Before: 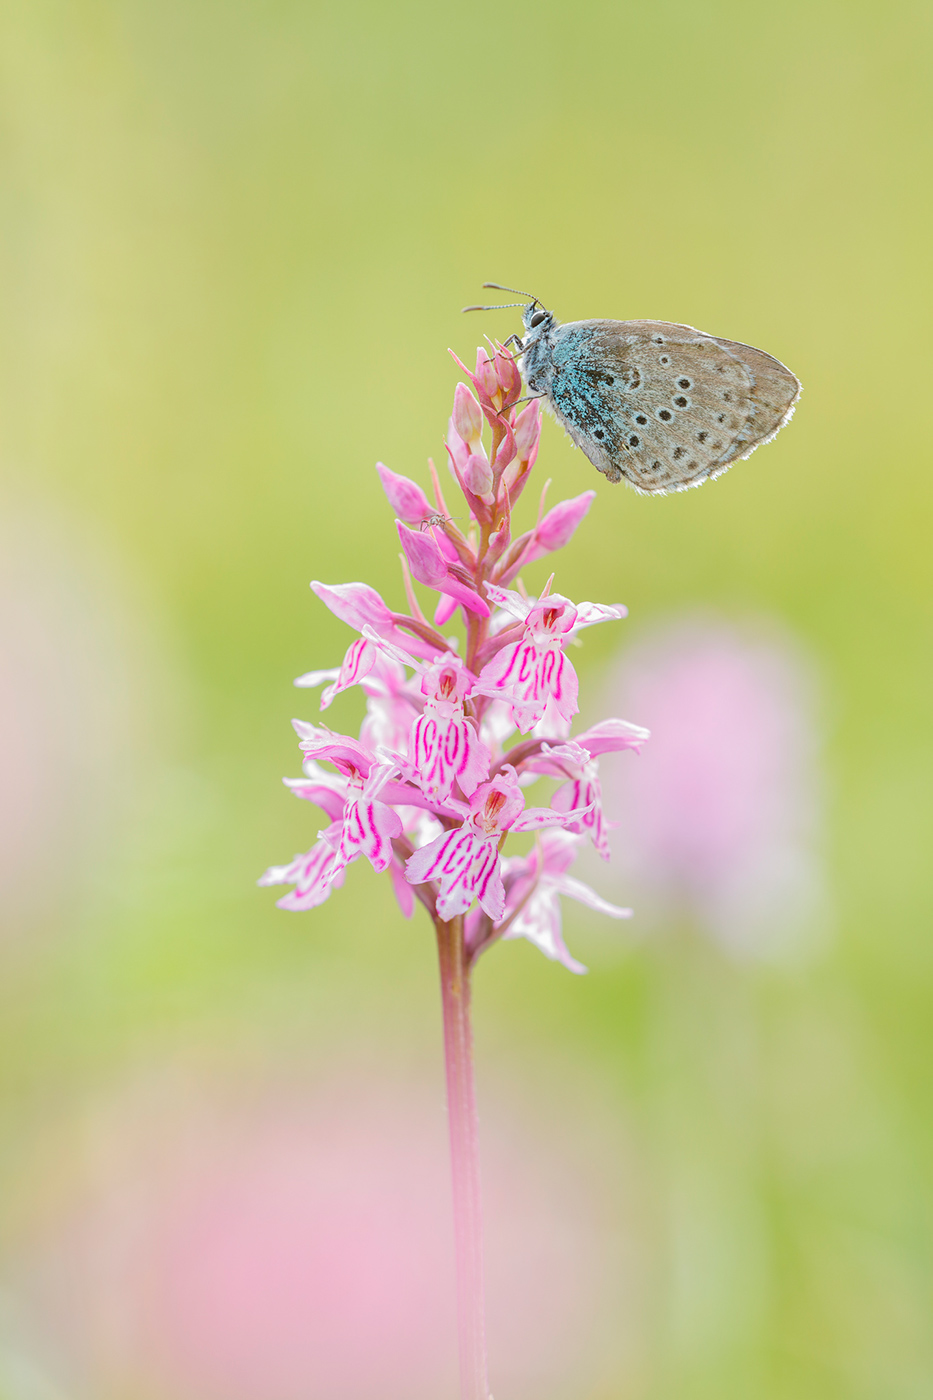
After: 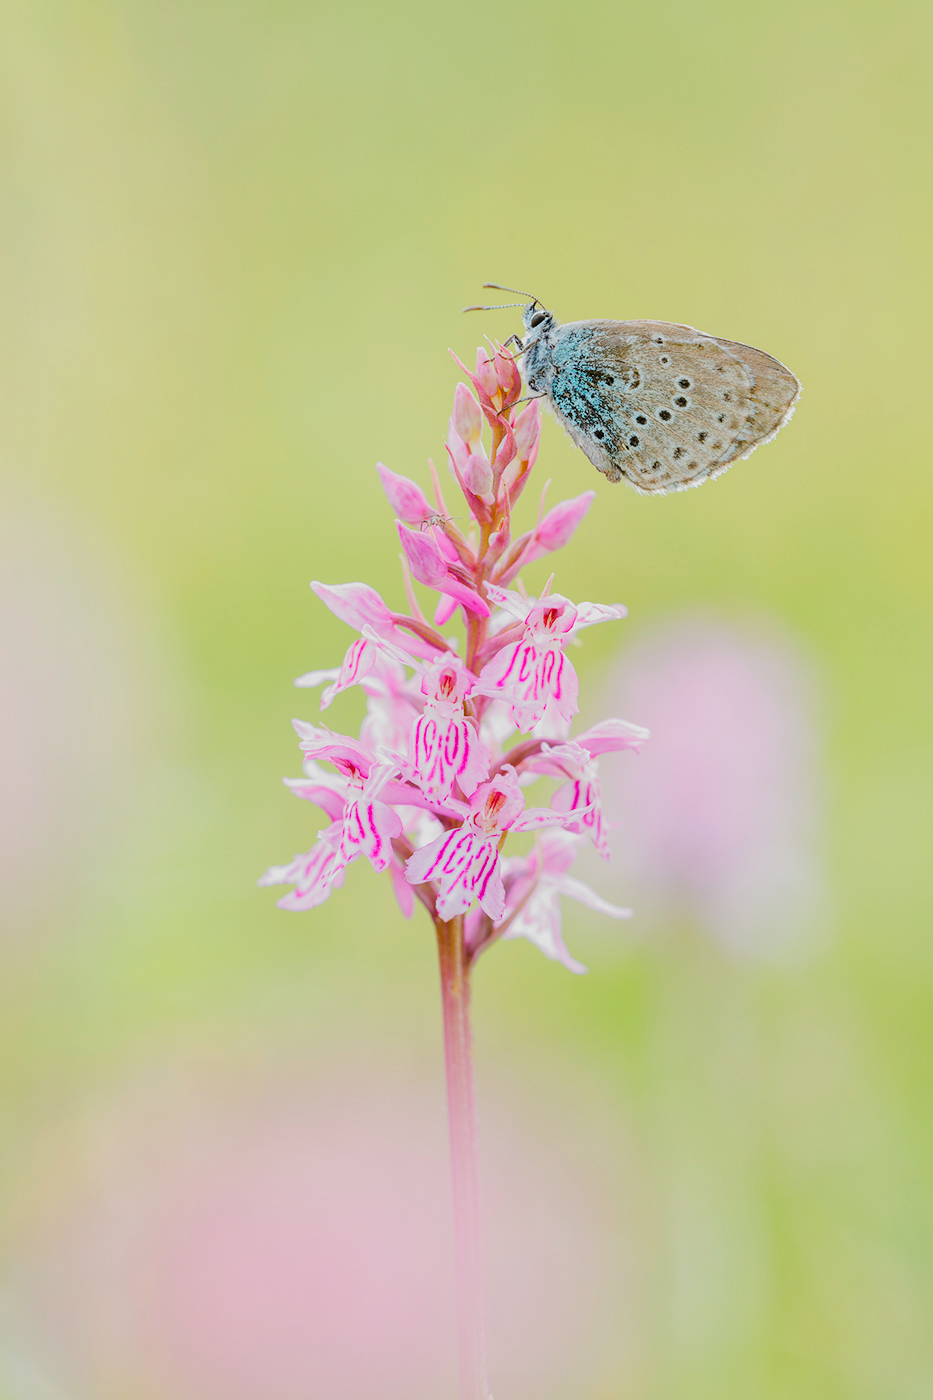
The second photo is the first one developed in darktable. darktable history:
color balance rgb: linear chroma grading › shadows 32%, linear chroma grading › global chroma -2%, linear chroma grading › mid-tones 4%, perceptual saturation grading › global saturation -2%, perceptual saturation grading › highlights -8%, perceptual saturation grading › mid-tones 8%, perceptual saturation grading › shadows 4%, perceptual brilliance grading › highlights 8%, perceptual brilliance grading › mid-tones 4%, perceptual brilliance grading › shadows 2%, global vibrance 16%, saturation formula JzAzBz (2021)
filmic rgb: black relative exposure -5 EV, hardness 2.88, contrast 1.1, highlights saturation mix -20%
